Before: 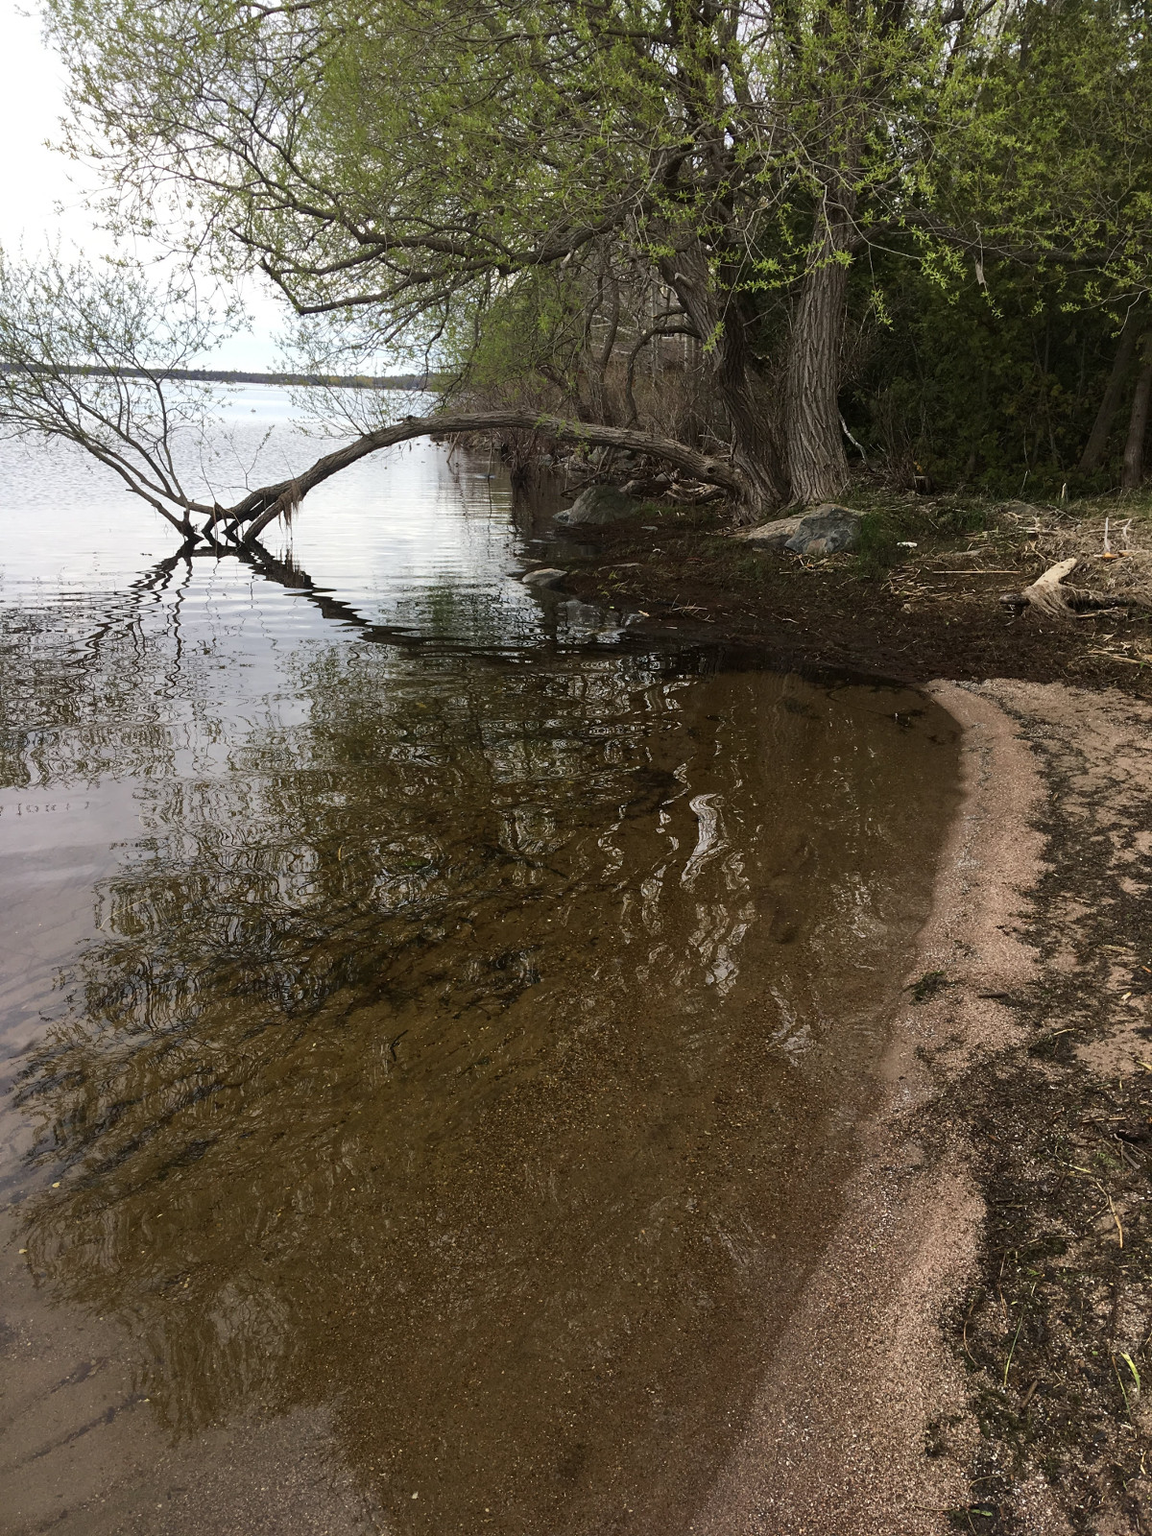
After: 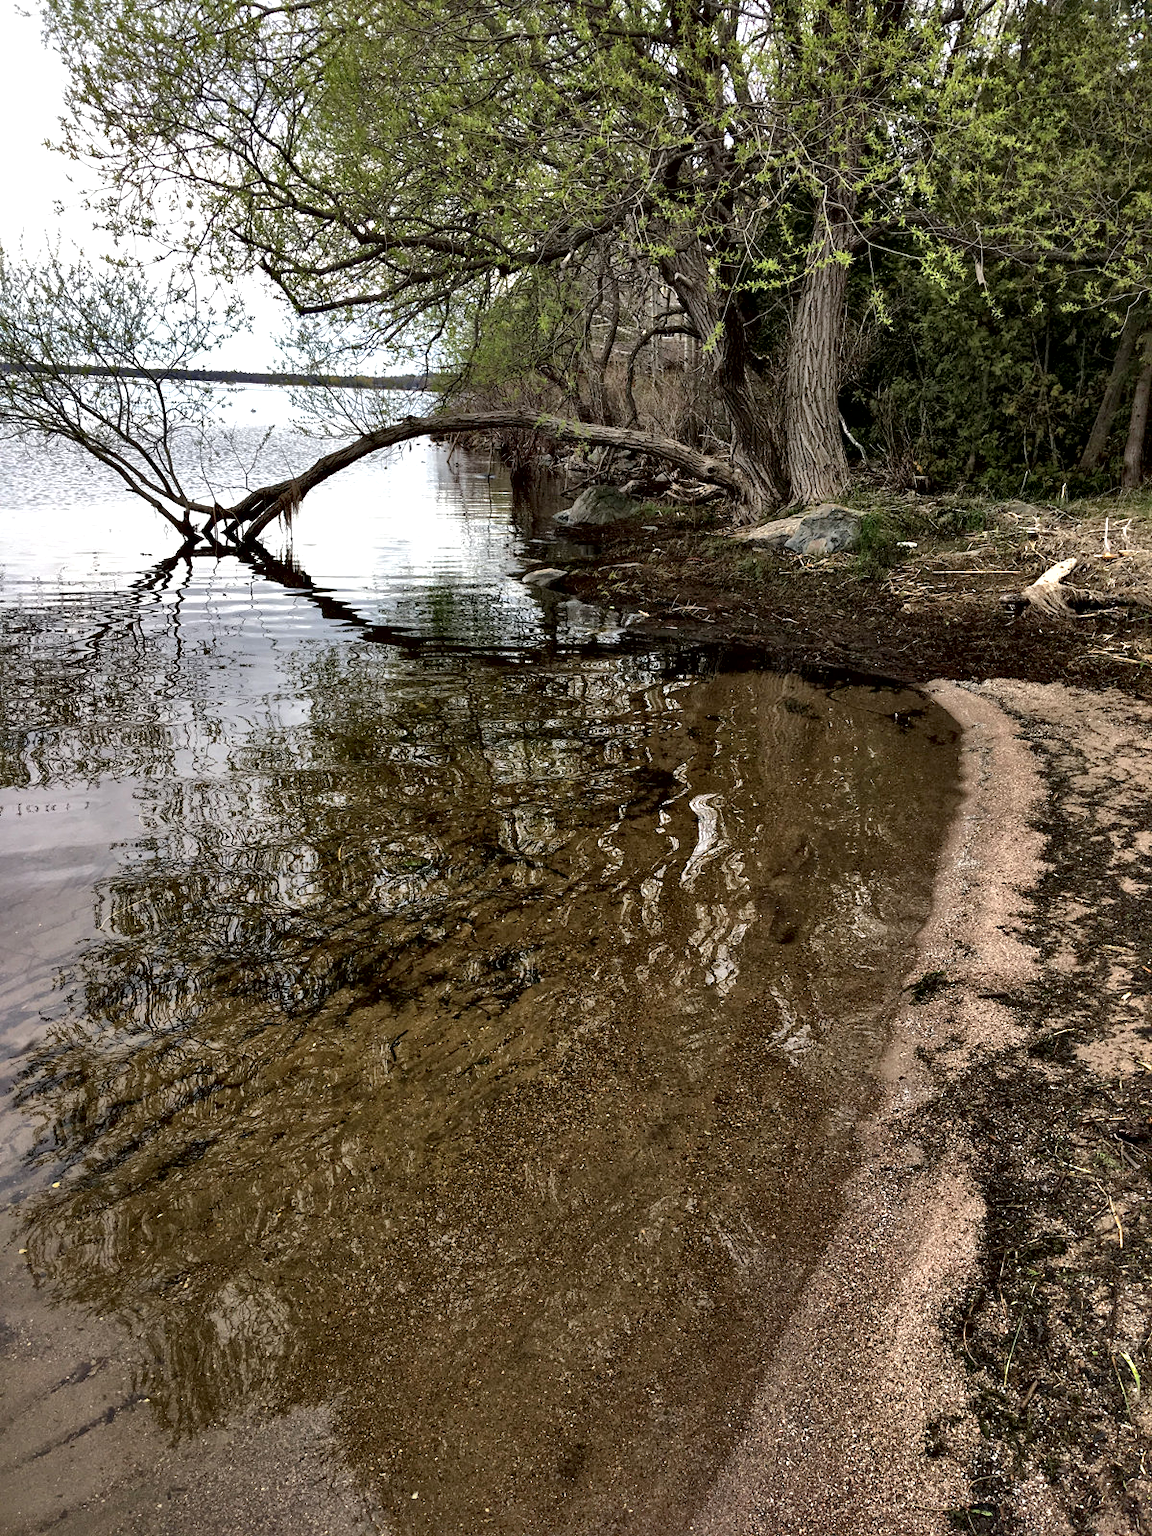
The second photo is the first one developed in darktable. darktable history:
shadows and highlights: on, module defaults
contrast equalizer: y [[0.6 ×6], [0.55 ×6], [0 ×6], [0 ×6], [0 ×6]]
local contrast: mode bilateral grid, contrast 50, coarseness 50, detail 150%, midtone range 0.2
